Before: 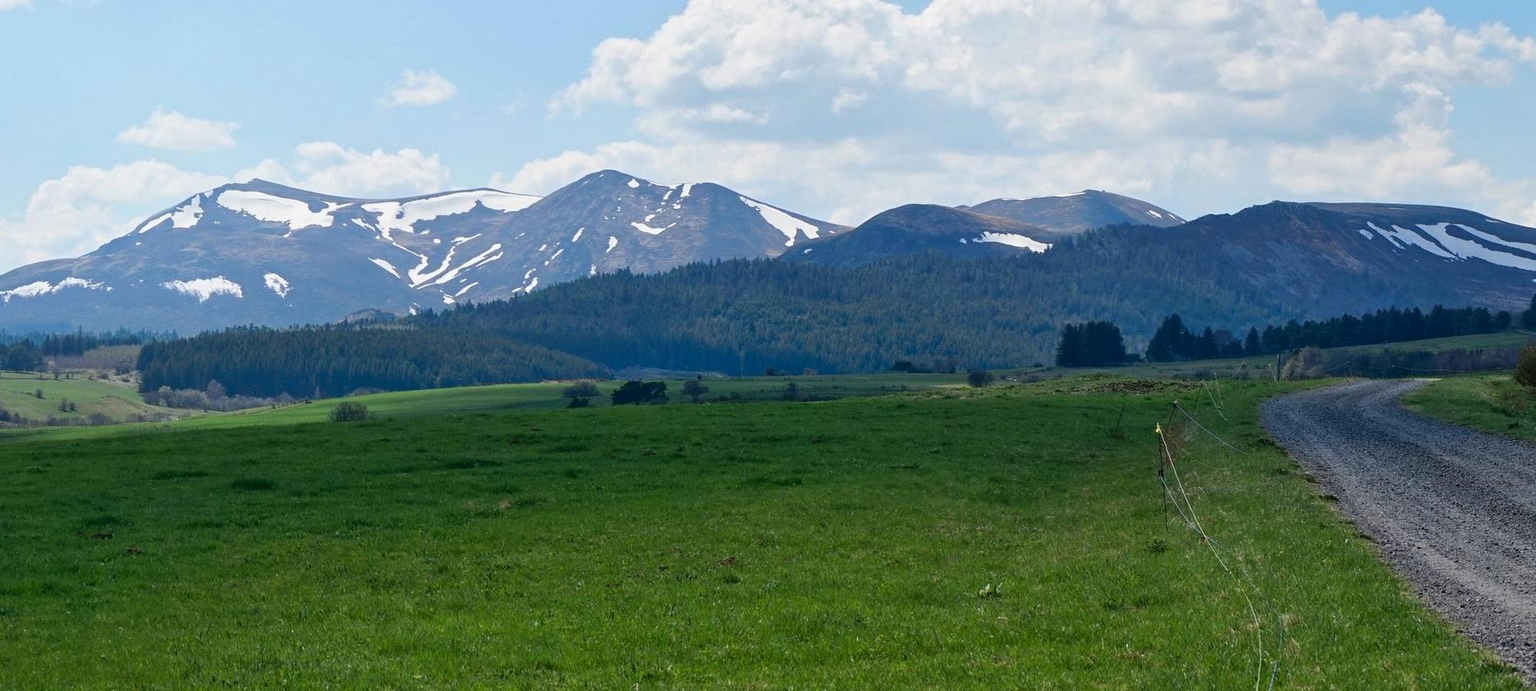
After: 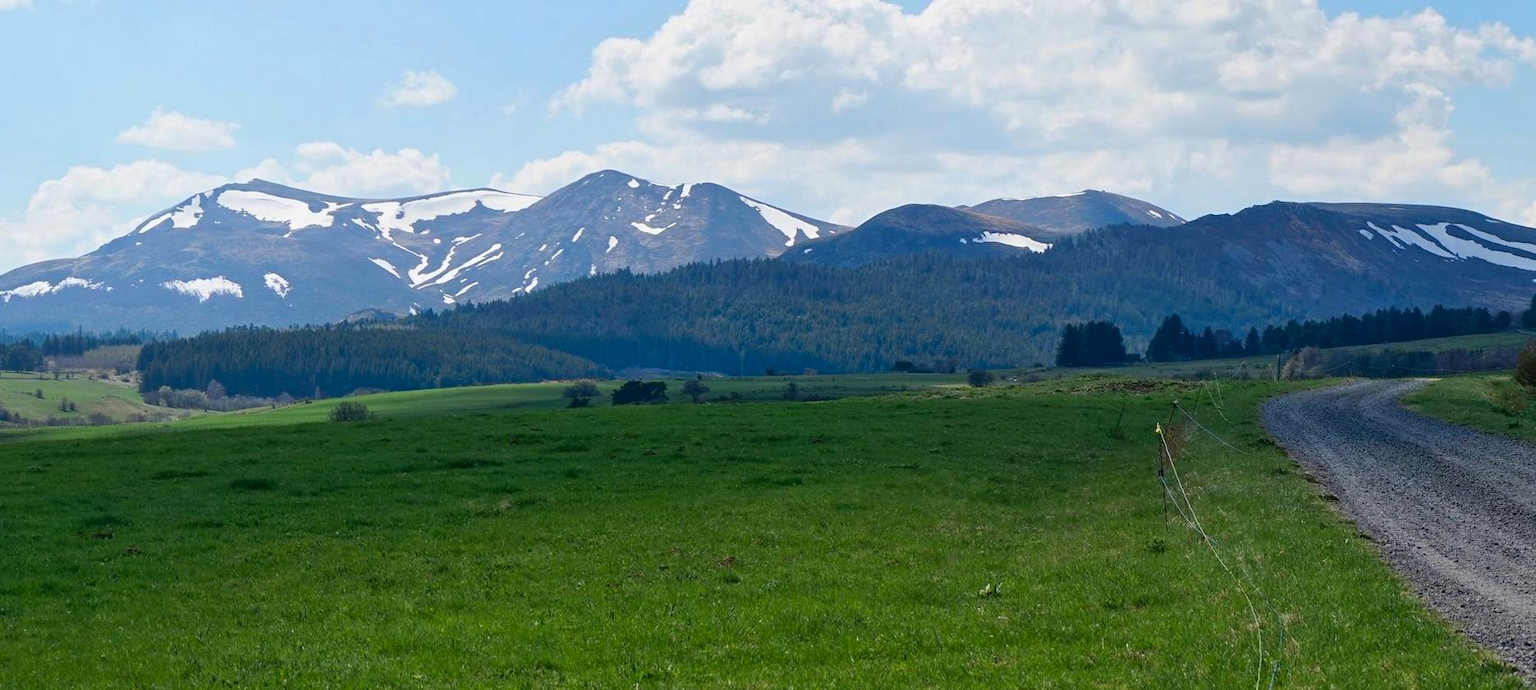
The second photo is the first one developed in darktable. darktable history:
contrast brightness saturation: contrast 0.04, saturation 0.07
